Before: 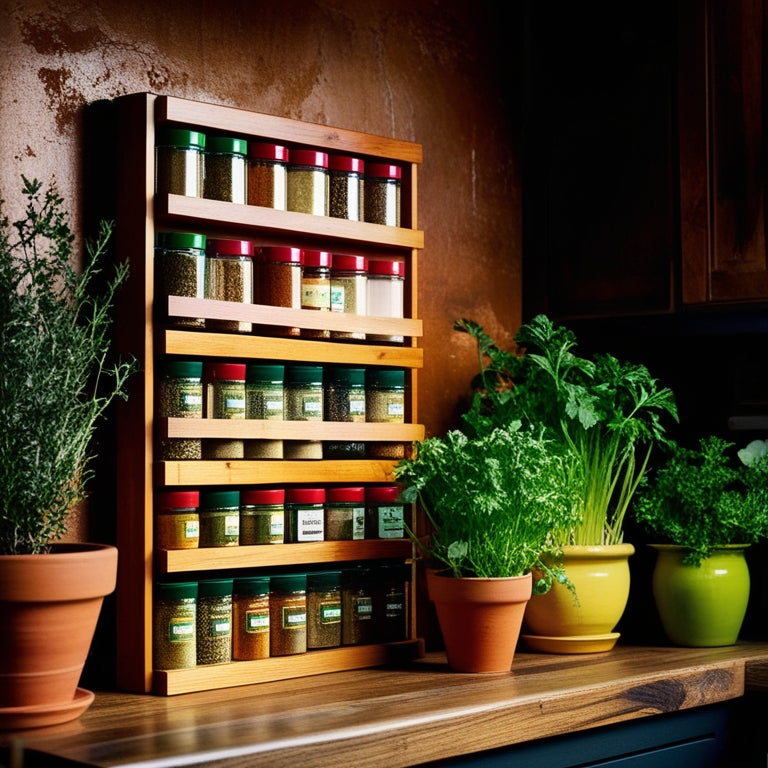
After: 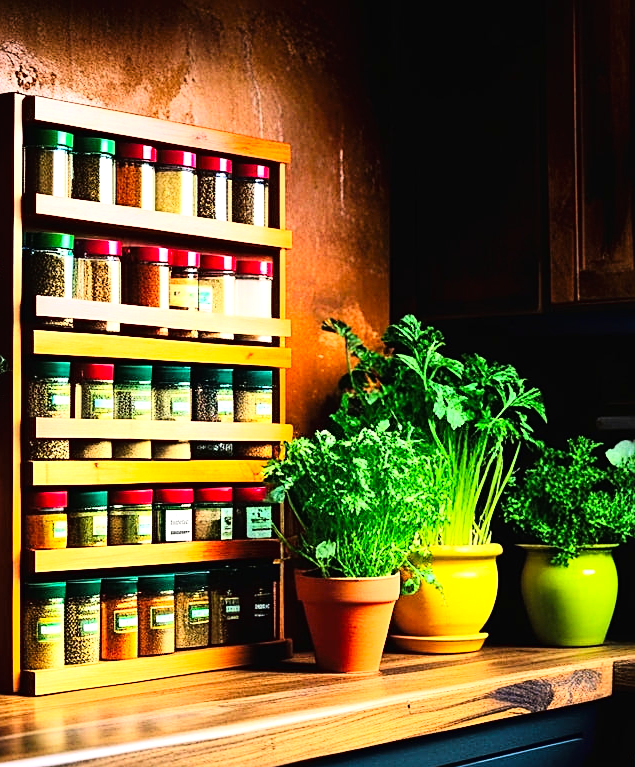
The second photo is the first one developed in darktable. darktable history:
contrast brightness saturation: contrast 0.24, brightness 0.255, saturation 0.375
crop: left 17.313%, bottom 0.05%
exposure: black level correction 0, exposure 0.682 EV, compensate highlight preservation false
tone curve: curves: ch0 [(0, 0.01) (0.133, 0.057) (0.338, 0.327) (0.494, 0.55) (0.726, 0.807) (1, 1)]; ch1 [(0, 0) (0.346, 0.324) (0.45, 0.431) (0.5, 0.5) (0.522, 0.517) (0.543, 0.578) (1, 1)]; ch2 [(0, 0) (0.44, 0.424) (0.501, 0.499) (0.564, 0.611) (0.622, 0.667) (0.707, 0.746) (1, 1)], color space Lab, linked channels, preserve colors none
sharpen: on, module defaults
